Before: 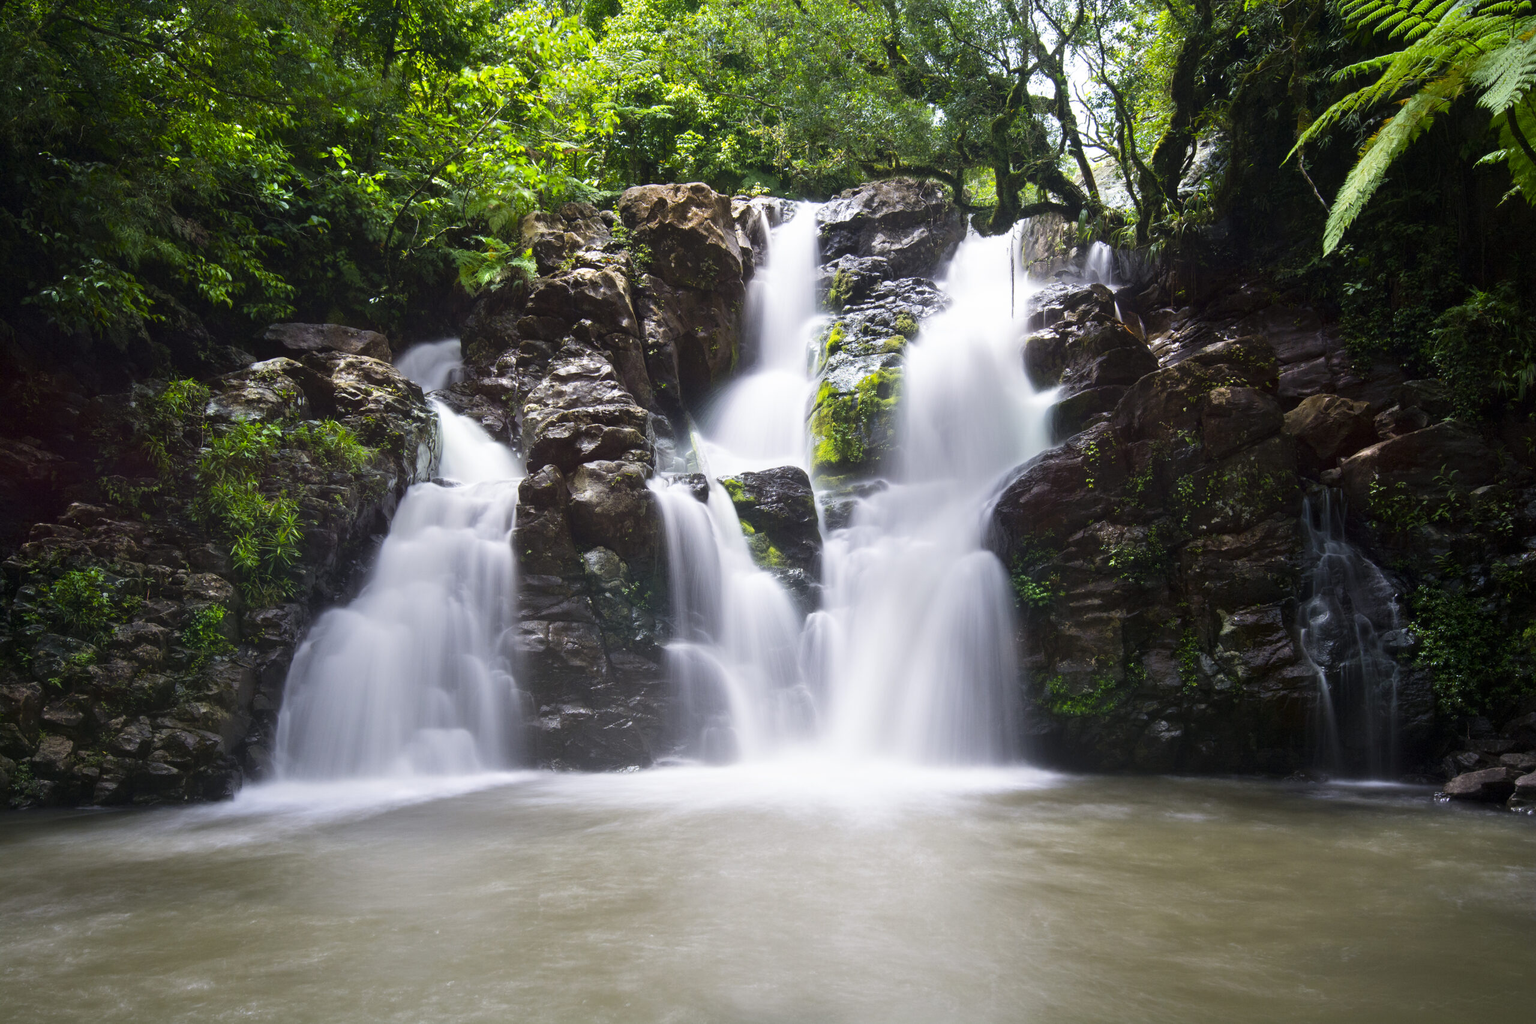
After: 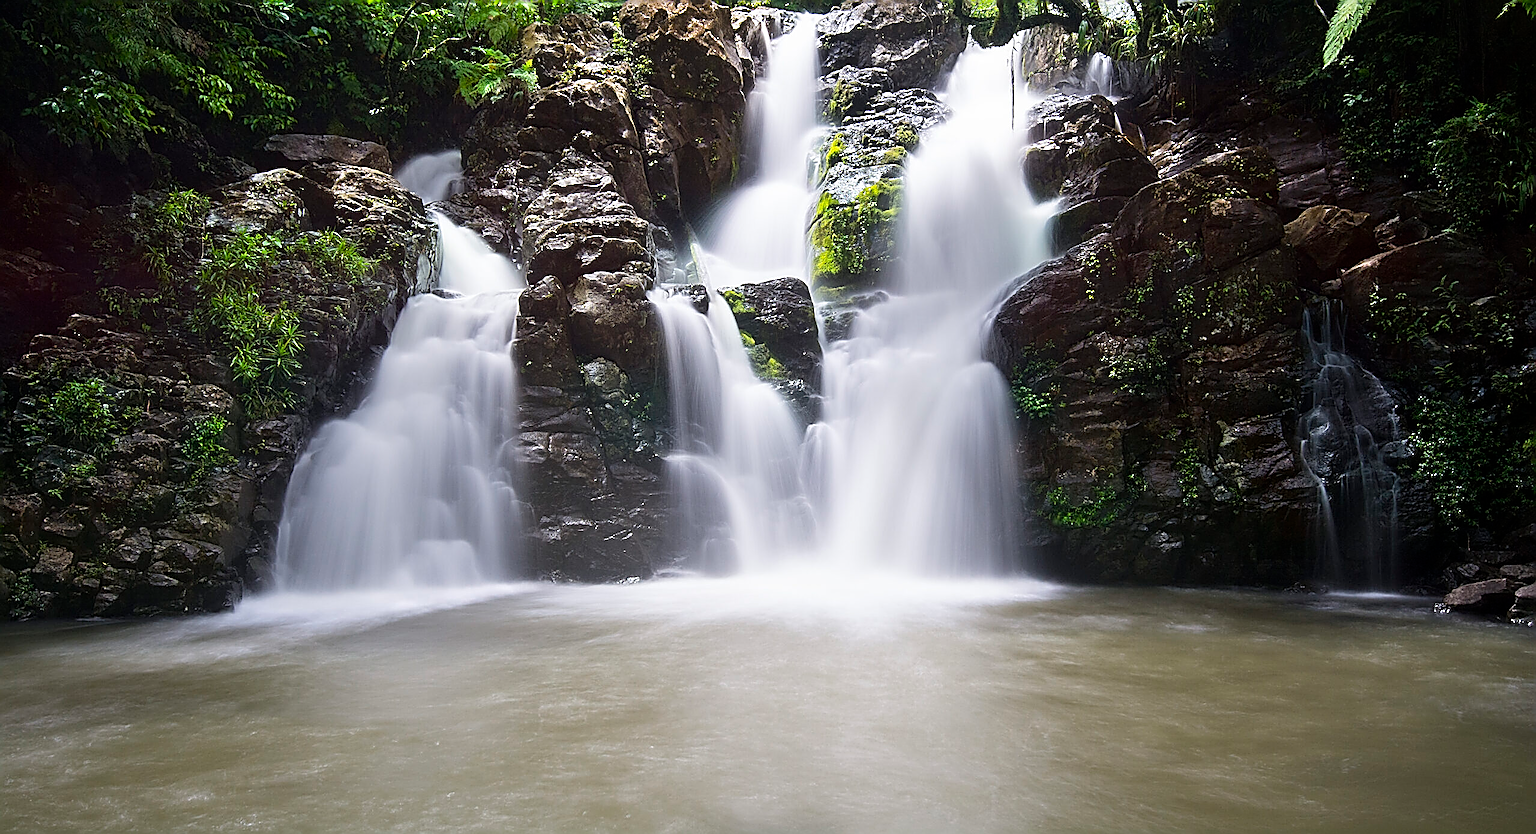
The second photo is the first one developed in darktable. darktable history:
crop and rotate: top 18.507%
sharpen: amount 2
